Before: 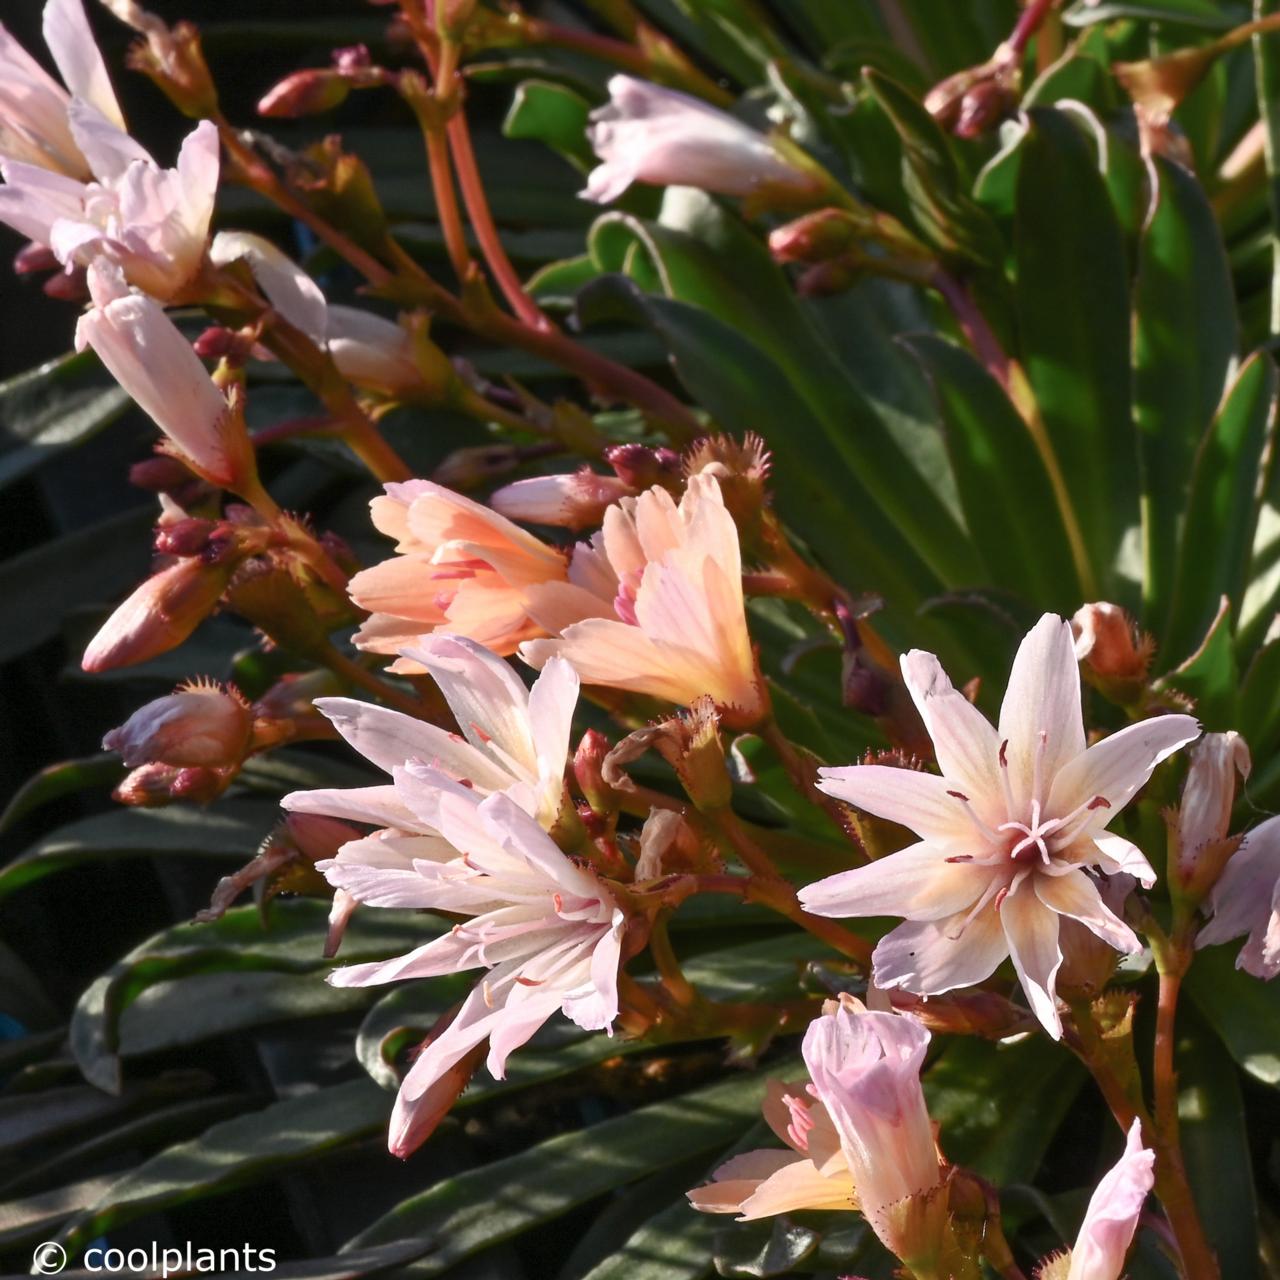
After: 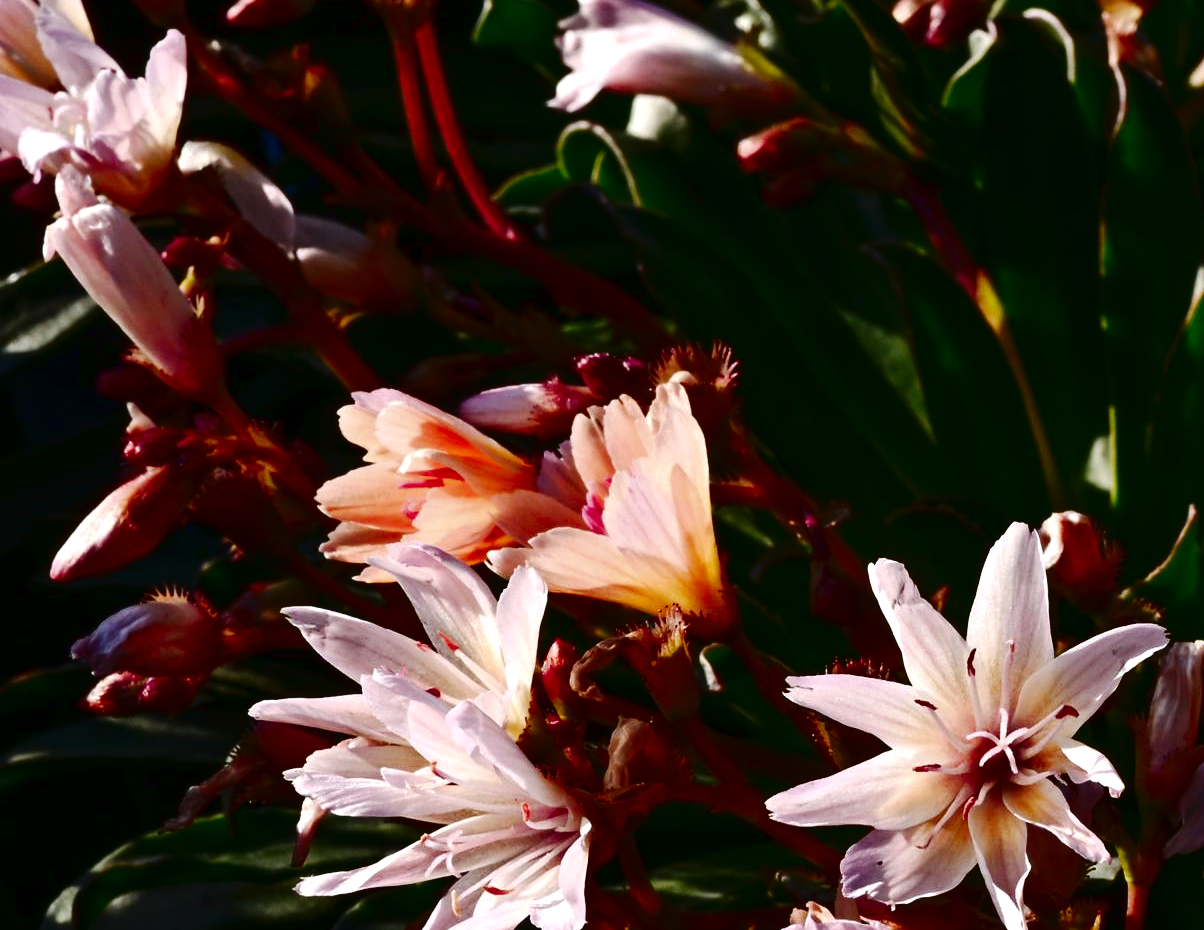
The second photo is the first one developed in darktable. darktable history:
tone curve: curves: ch0 [(0, 0) (0.003, 0.012) (0.011, 0.02) (0.025, 0.032) (0.044, 0.046) (0.069, 0.06) (0.1, 0.09) (0.136, 0.133) (0.177, 0.182) (0.224, 0.247) (0.277, 0.316) (0.335, 0.396) (0.399, 0.48) (0.468, 0.568) (0.543, 0.646) (0.623, 0.717) (0.709, 0.777) (0.801, 0.846) (0.898, 0.912) (1, 1)], preserve colors none
crop: left 2.562%, top 7.114%, right 3.328%, bottom 20.178%
contrast brightness saturation: contrast 0.086, brightness -0.601, saturation 0.166
exposure: exposure 0.203 EV, compensate exposure bias true, compensate highlight preservation false
